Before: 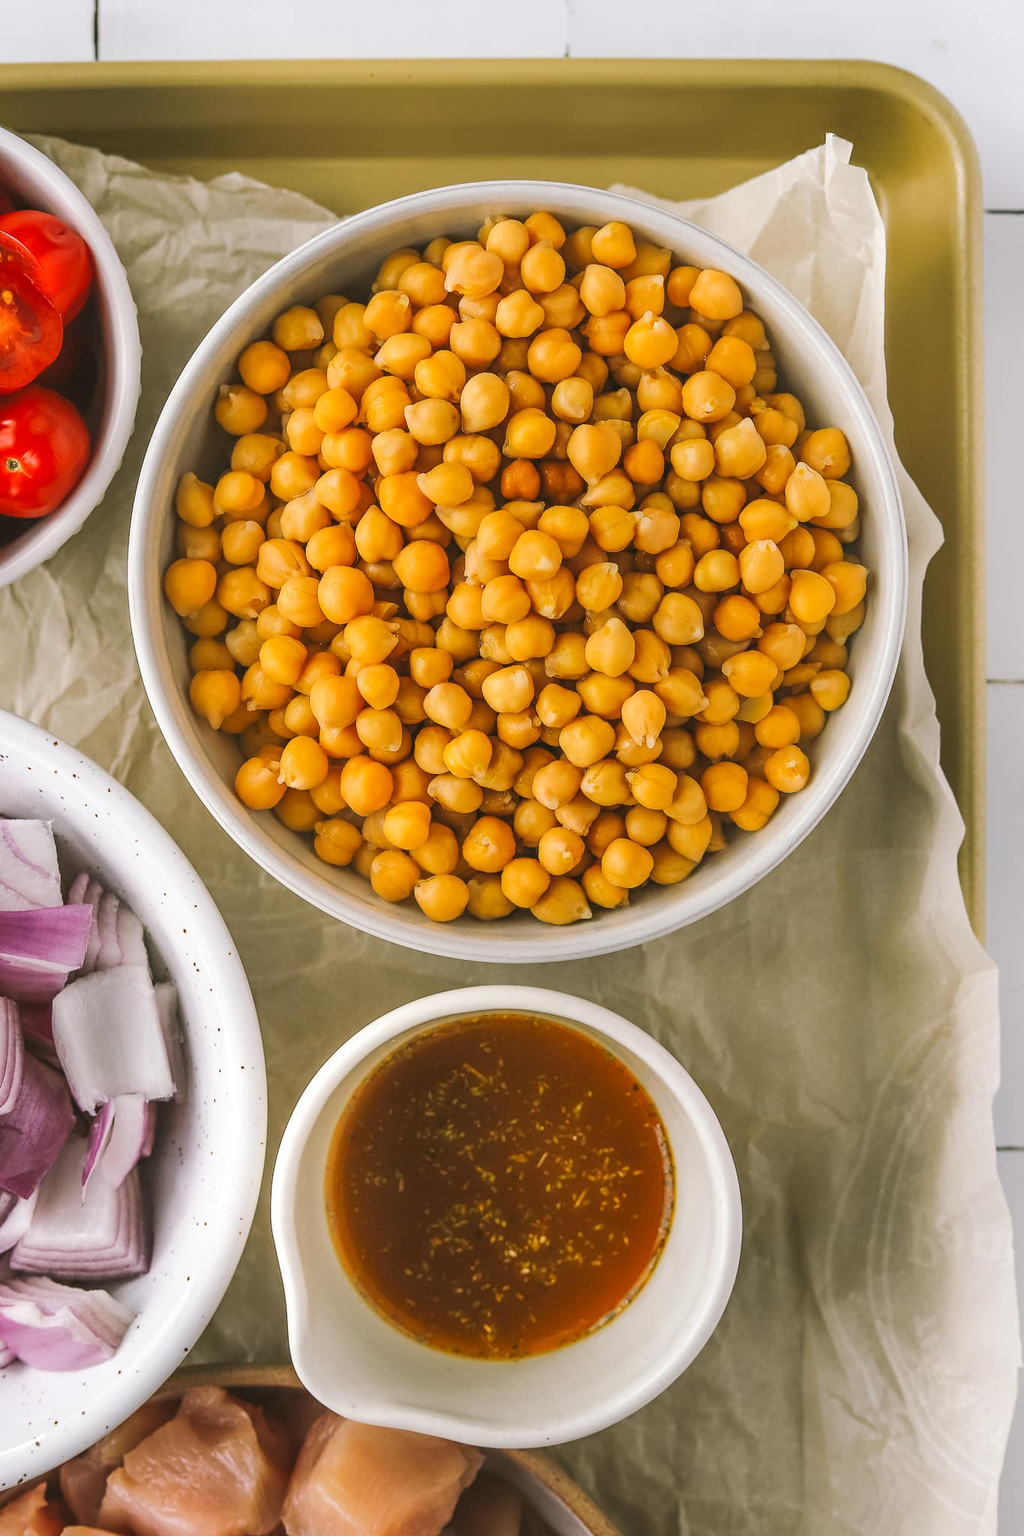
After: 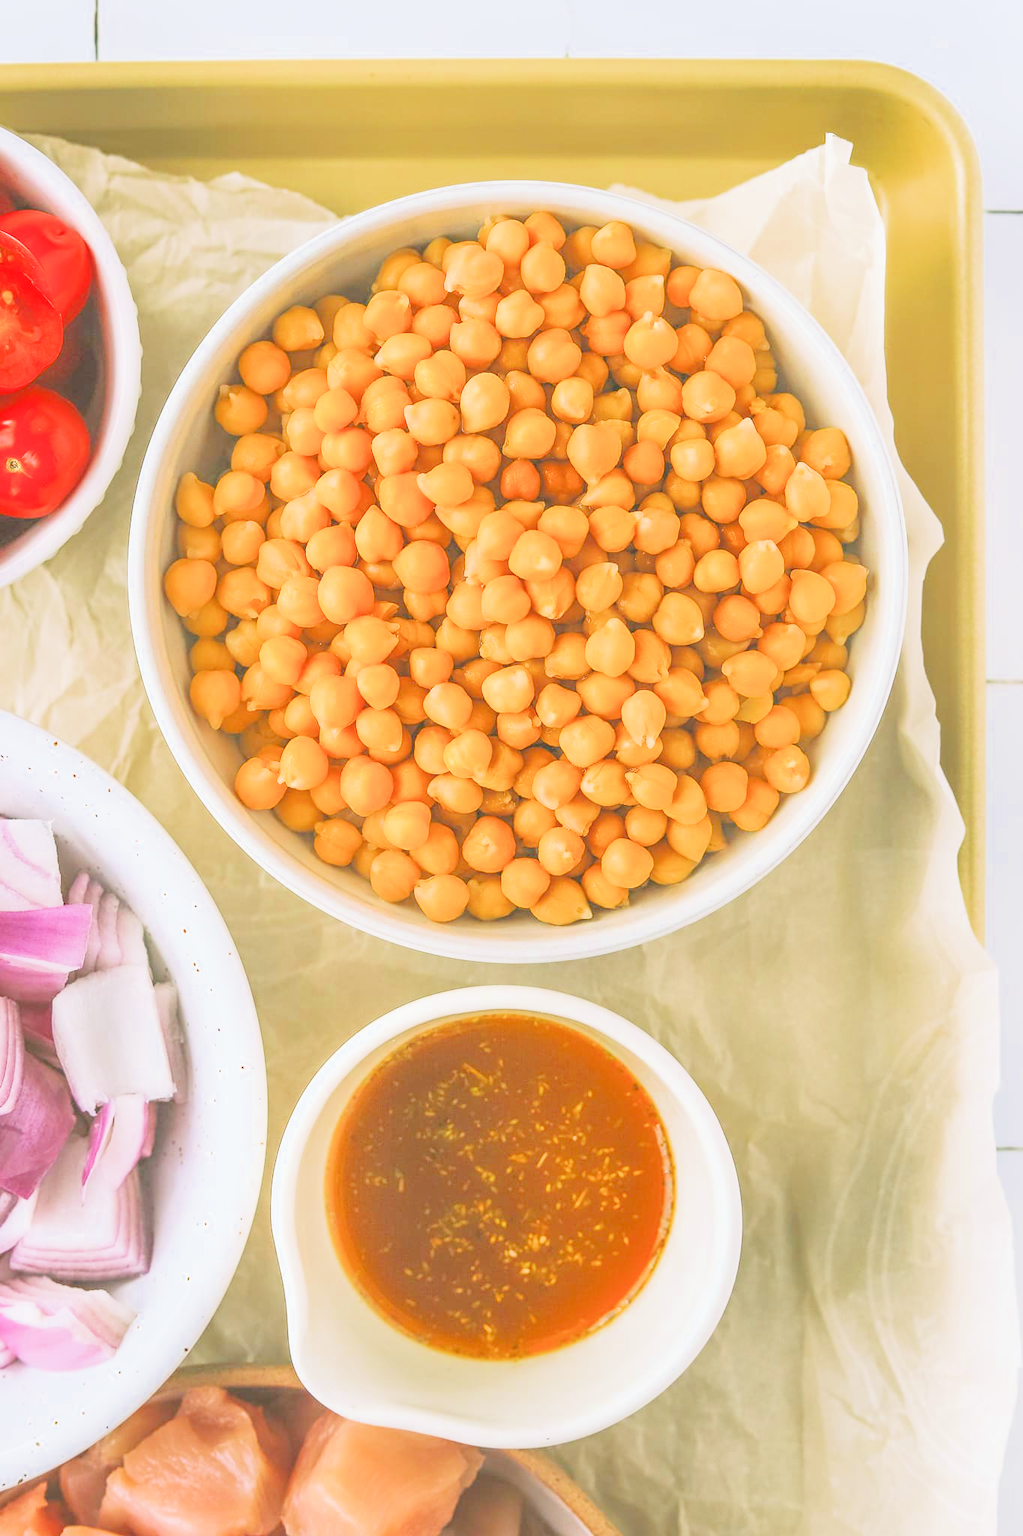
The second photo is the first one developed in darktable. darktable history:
filmic rgb: middle gray luminance 3.44%, black relative exposure -5.92 EV, white relative exposure 6.33 EV, threshold 6 EV, dynamic range scaling 22.4%, target black luminance 0%, hardness 2.33, latitude 45.85%, contrast 0.78, highlights saturation mix 100%, shadows ↔ highlights balance 0.033%, add noise in highlights 0, preserve chrominance max RGB, color science v3 (2019), use custom middle-gray values true, iterations of high-quality reconstruction 0, contrast in highlights soft, enable highlight reconstruction true
white balance: red 0.982, blue 1.018
exposure: exposure 0.375 EV, compensate highlight preservation false
